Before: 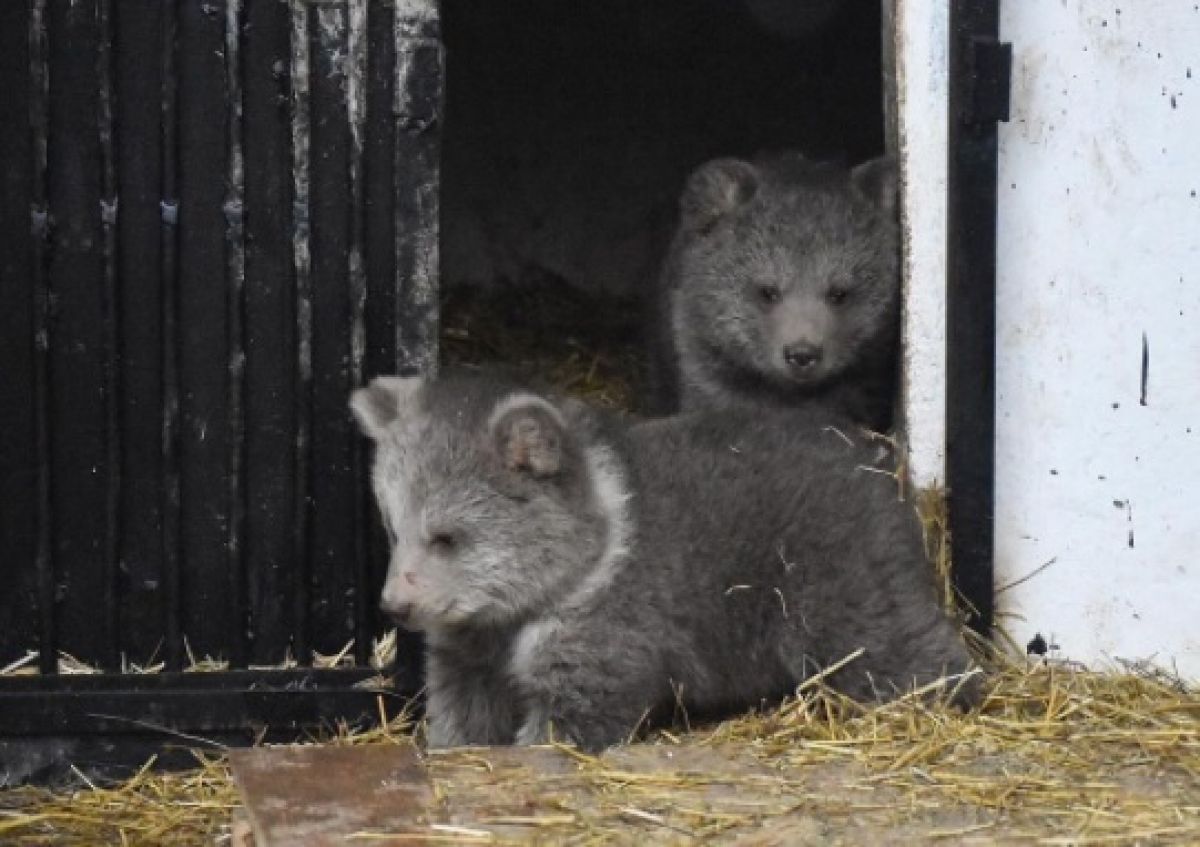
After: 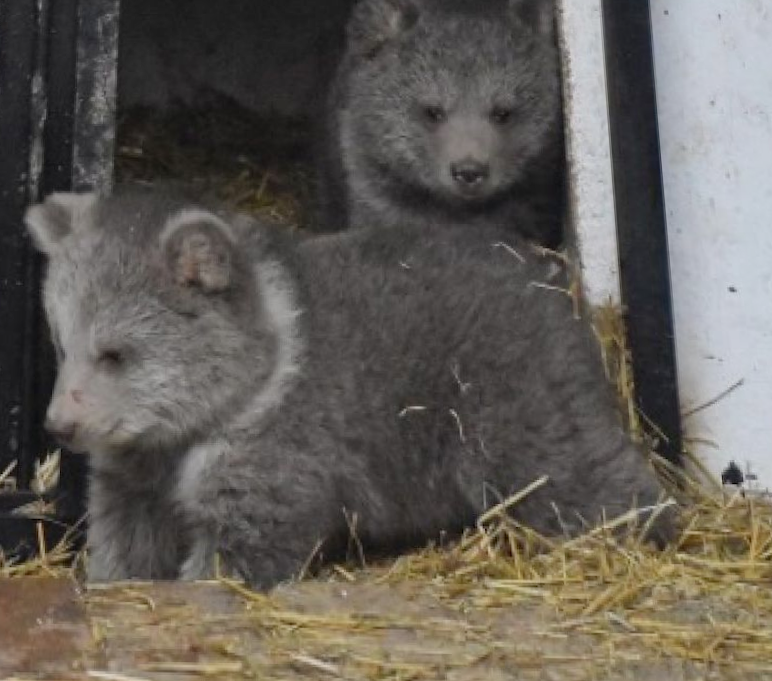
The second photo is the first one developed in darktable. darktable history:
tone equalizer: -8 EV 0.25 EV, -7 EV 0.417 EV, -6 EV 0.417 EV, -5 EV 0.25 EV, -3 EV -0.25 EV, -2 EV -0.417 EV, -1 EV -0.417 EV, +0 EV -0.25 EV, edges refinement/feathering 500, mask exposure compensation -1.57 EV, preserve details guided filter
white balance: emerald 1
rotate and perspective: rotation 0.128°, lens shift (vertical) -0.181, lens shift (horizontal) -0.044, shear 0.001, automatic cropping off
crop and rotate: left 28.256%, top 17.734%, right 12.656%, bottom 3.573%
